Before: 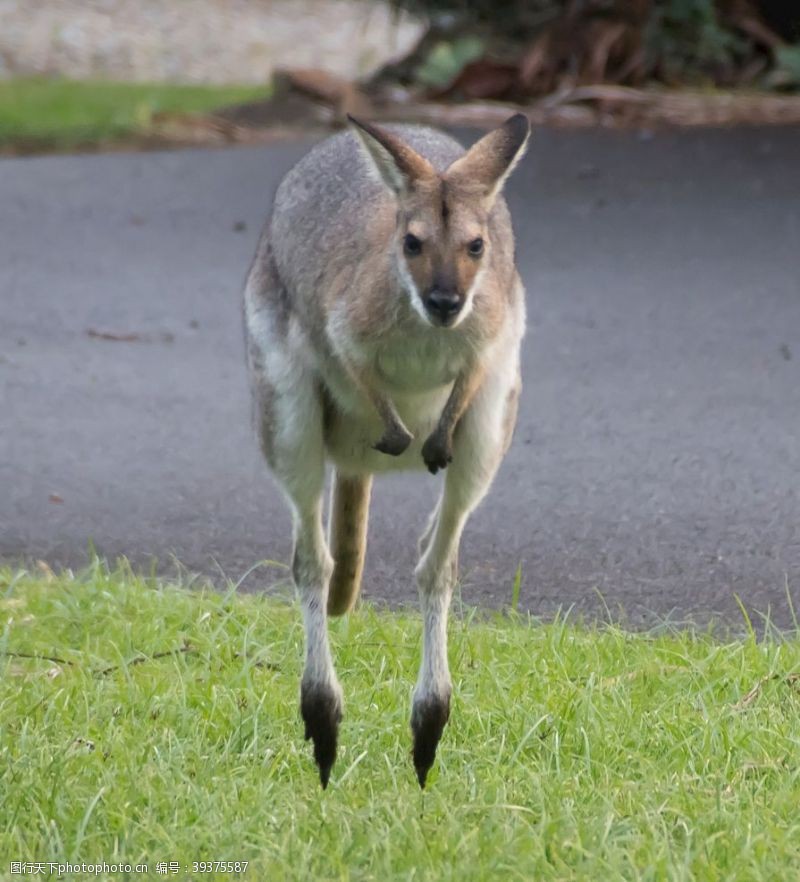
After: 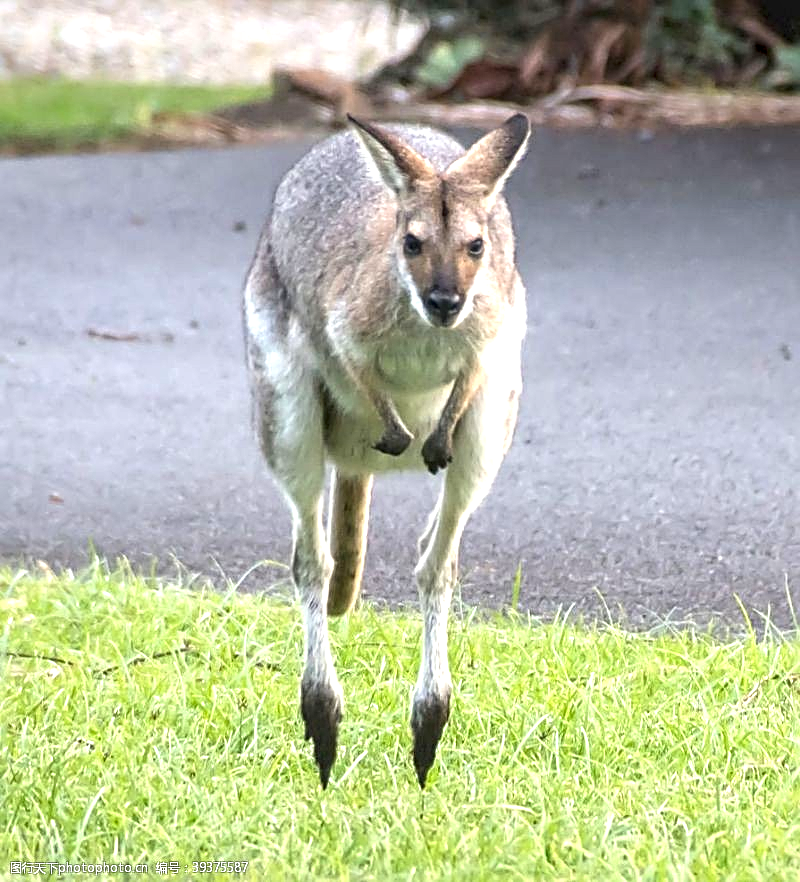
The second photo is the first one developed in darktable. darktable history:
local contrast: detail 130%
sharpen: radius 2.548, amount 0.646
exposure: black level correction 0, exposure 1.102 EV, compensate exposure bias true, compensate highlight preservation false
